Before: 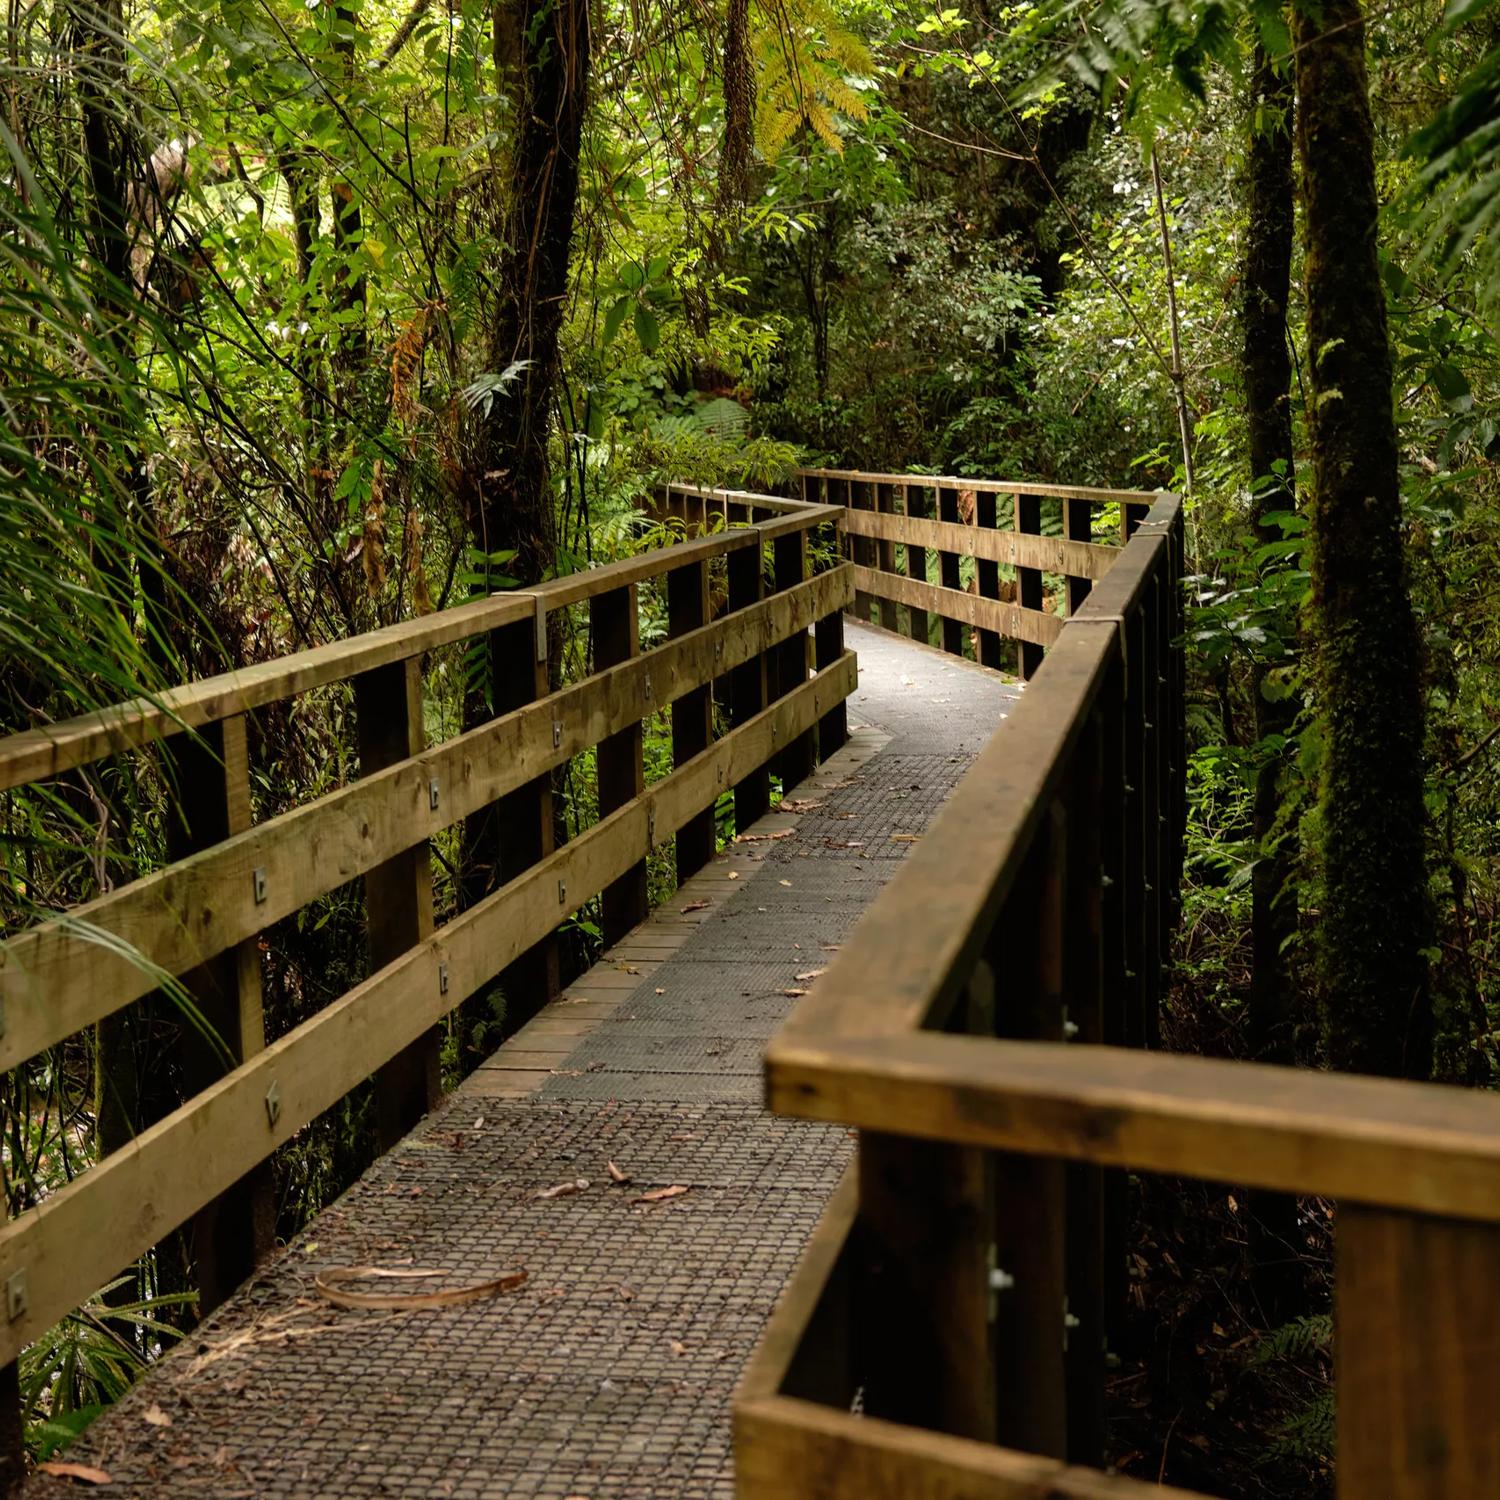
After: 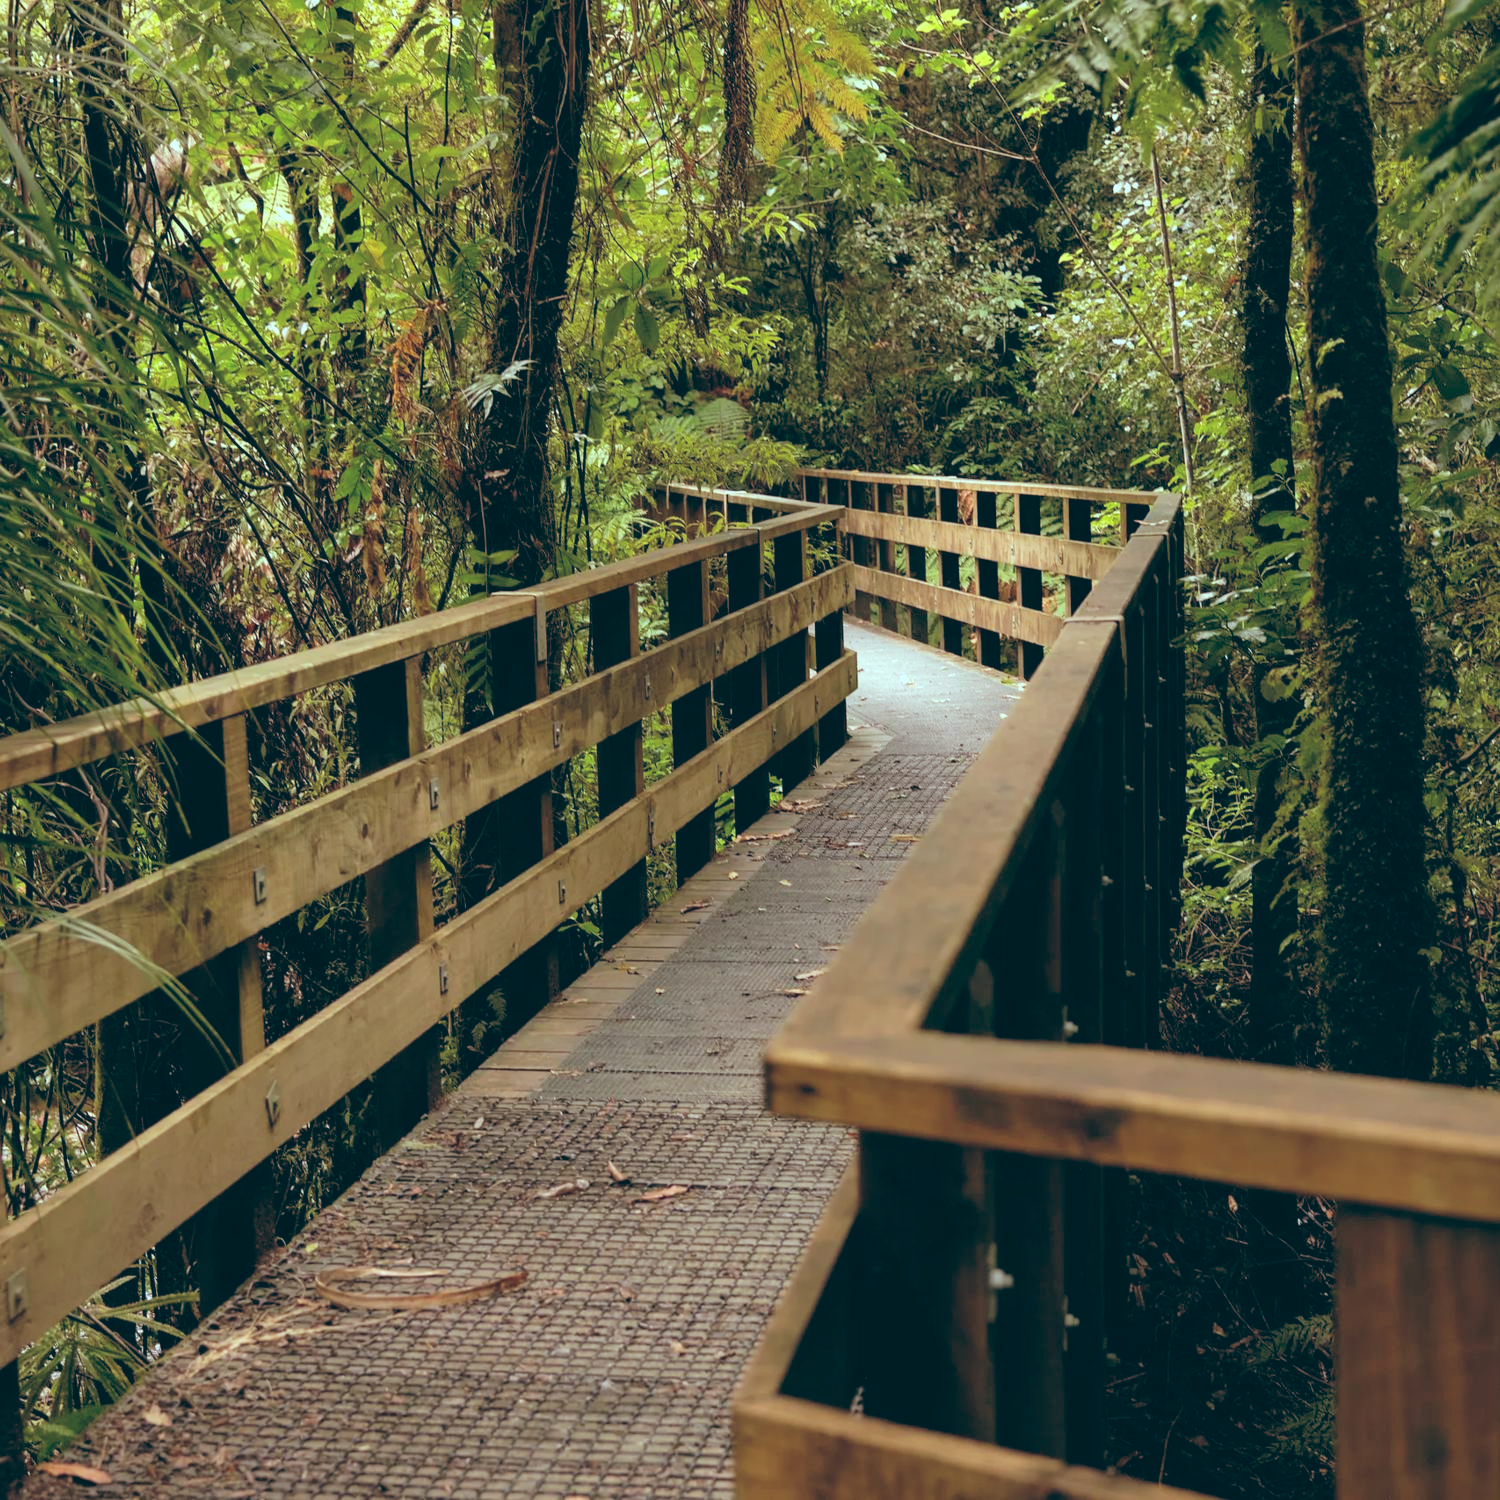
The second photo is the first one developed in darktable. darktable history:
color balance: lift [1.003, 0.993, 1.001, 1.007], gamma [1.018, 1.072, 0.959, 0.928], gain [0.974, 0.873, 1.031, 1.127]
contrast brightness saturation: brightness 0.15
